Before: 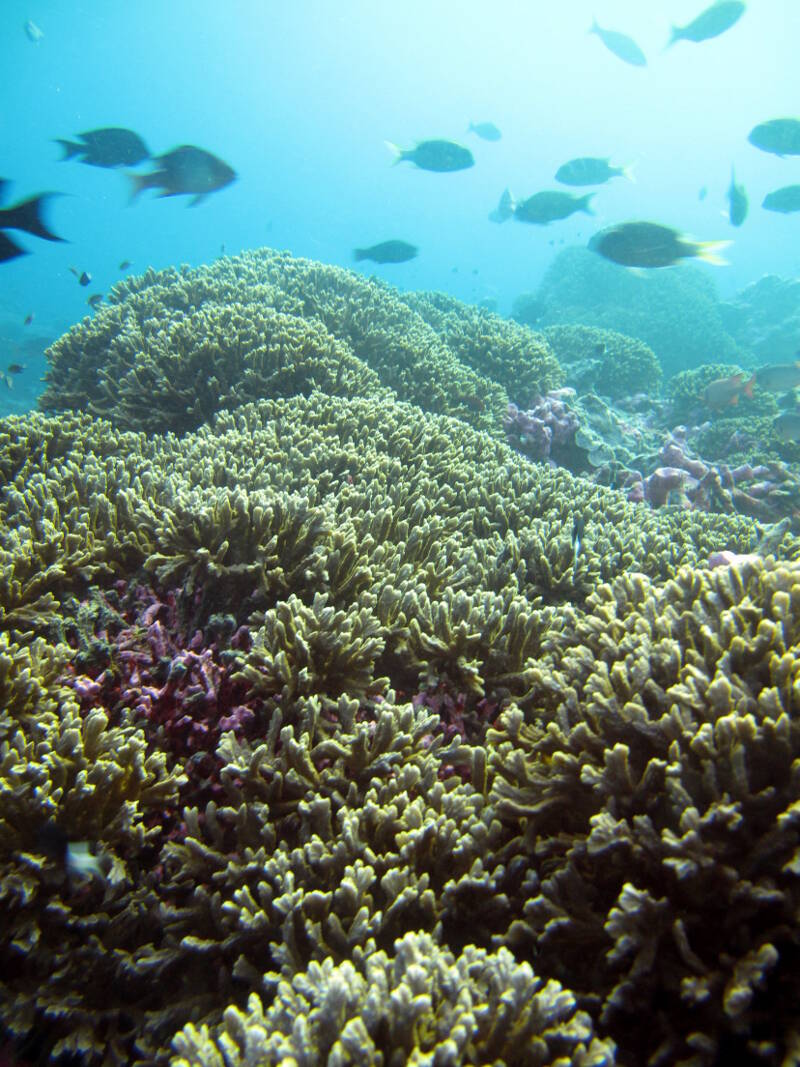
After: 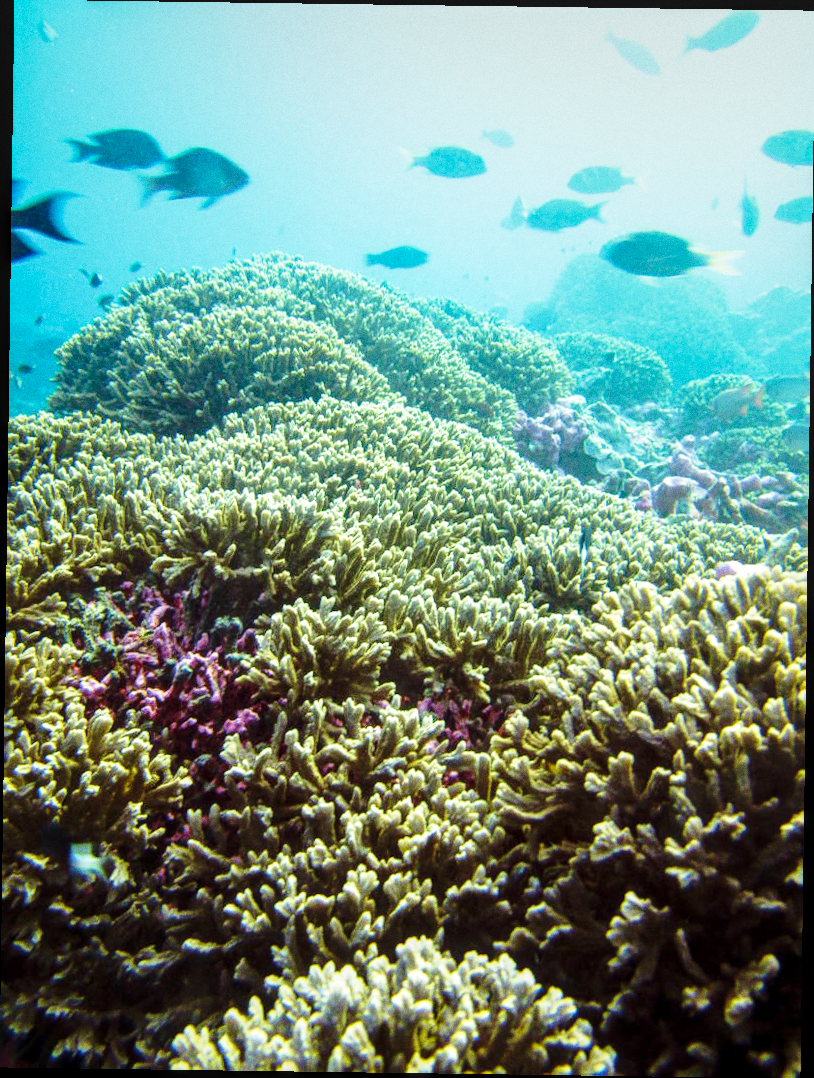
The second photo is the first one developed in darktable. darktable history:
local contrast: detail 130%
velvia: strength 45%
base curve: curves: ch0 [(0, 0) (0.028, 0.03) (0.121, 0.232) (0.46, 0.748) (0.859, 0.968) (1, 1)], preserve colors none
grain: coarseness 0.09 ISO
rotate and perspective: rotation 0.8°, automatic cropping off
